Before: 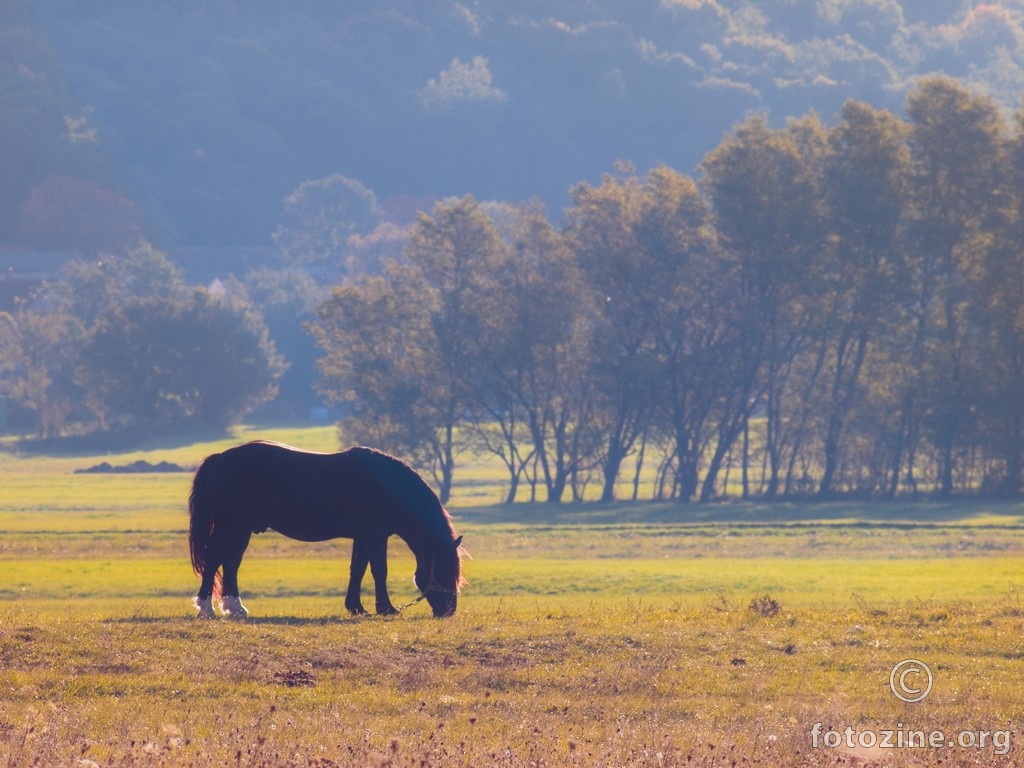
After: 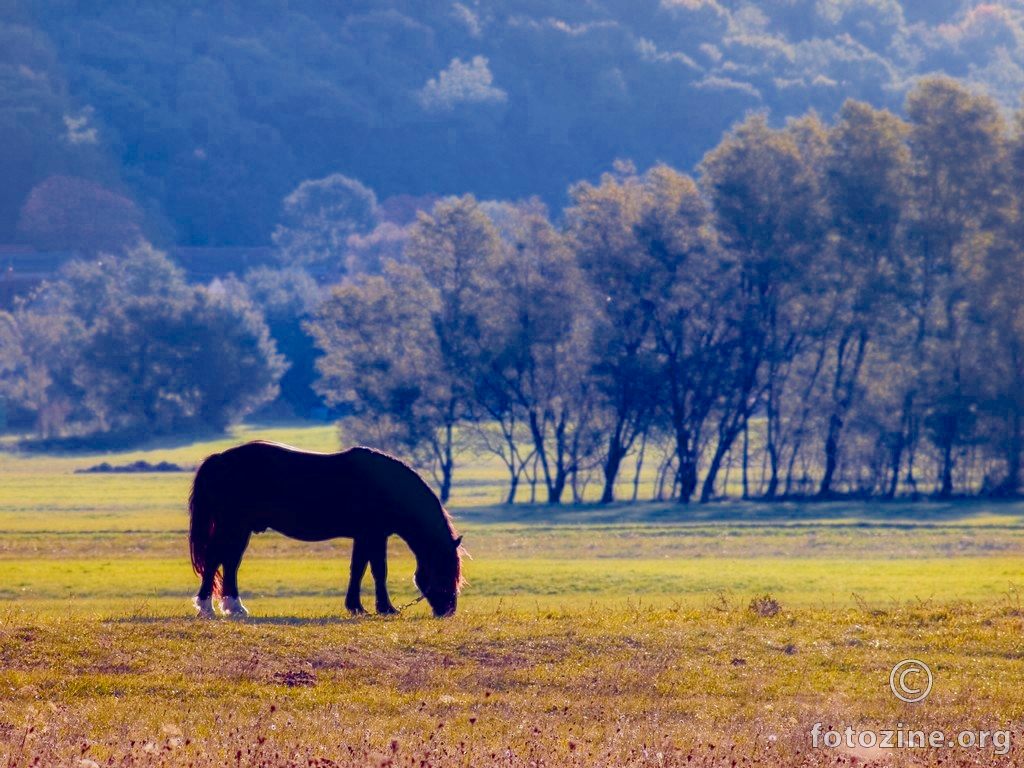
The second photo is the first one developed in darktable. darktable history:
color balance rgb: perceptual saturation grading › global saturation 20%, perceptual saturation grading › highlights -24.849%, perceptual saturation grading › shadows 49.523%, saturation formula JzAzBz (2021)
color calibration: output R [0.994, 0.059, -0.119, 0], output G [-0.036, 1.09, -0.119, 0], output B [0.078, -0.108, 0.961, 0], gray › normalize channels true, illuminant as shot in camera, x 0.358, y 0.373, temperature 4628.91 K, gamut compression 0.025
